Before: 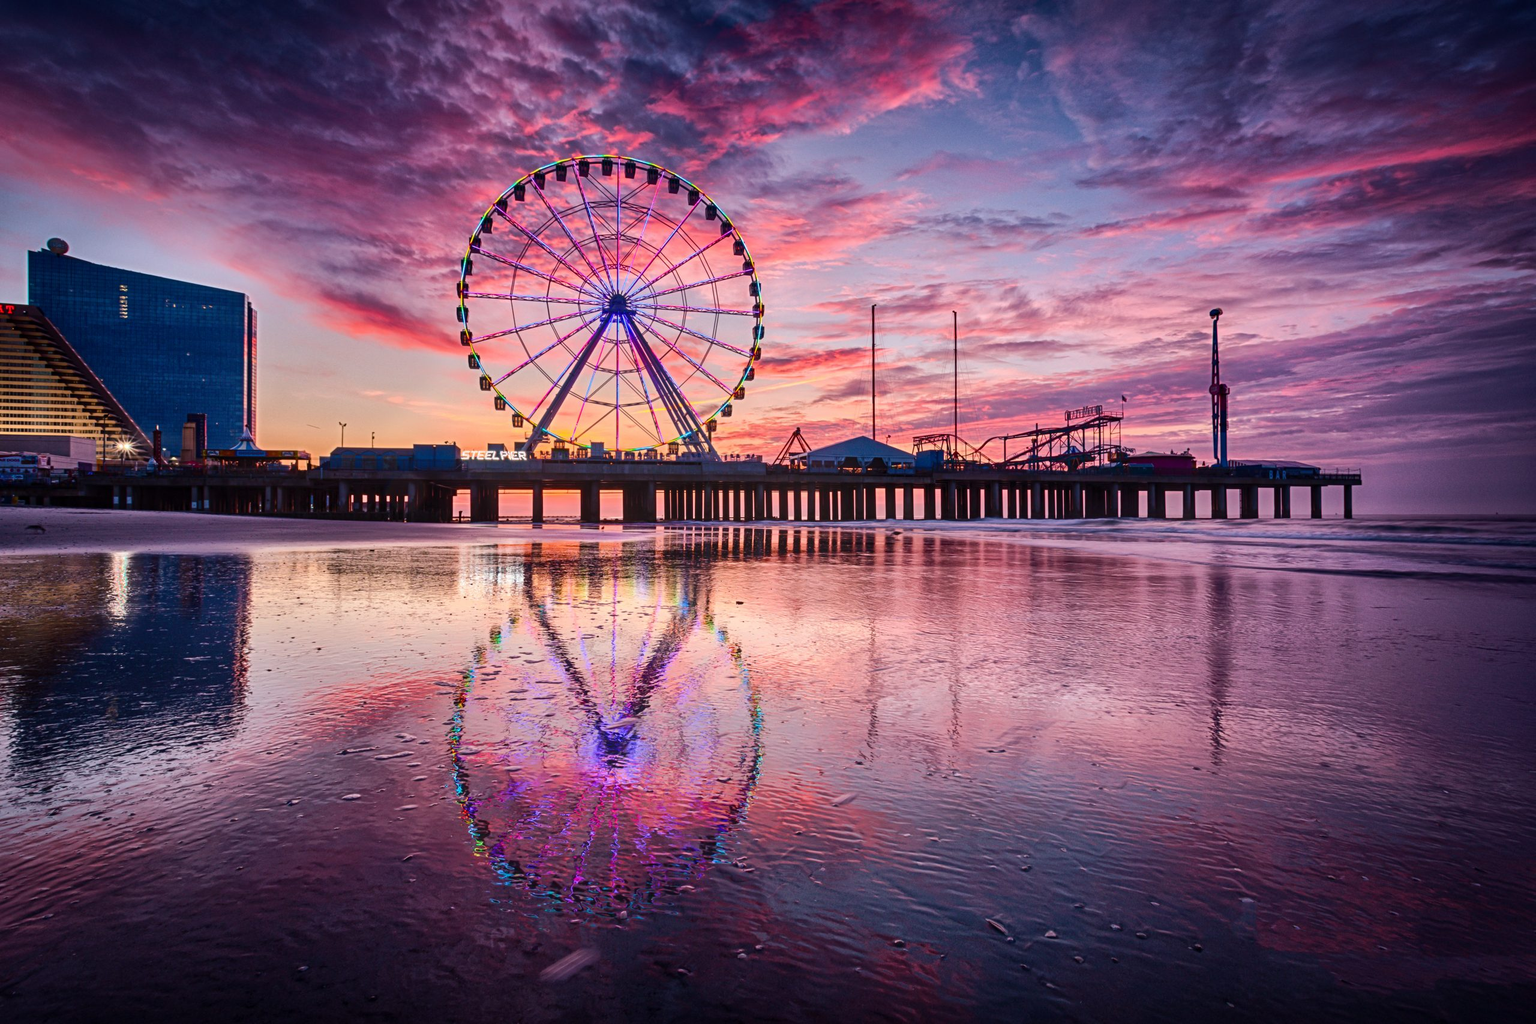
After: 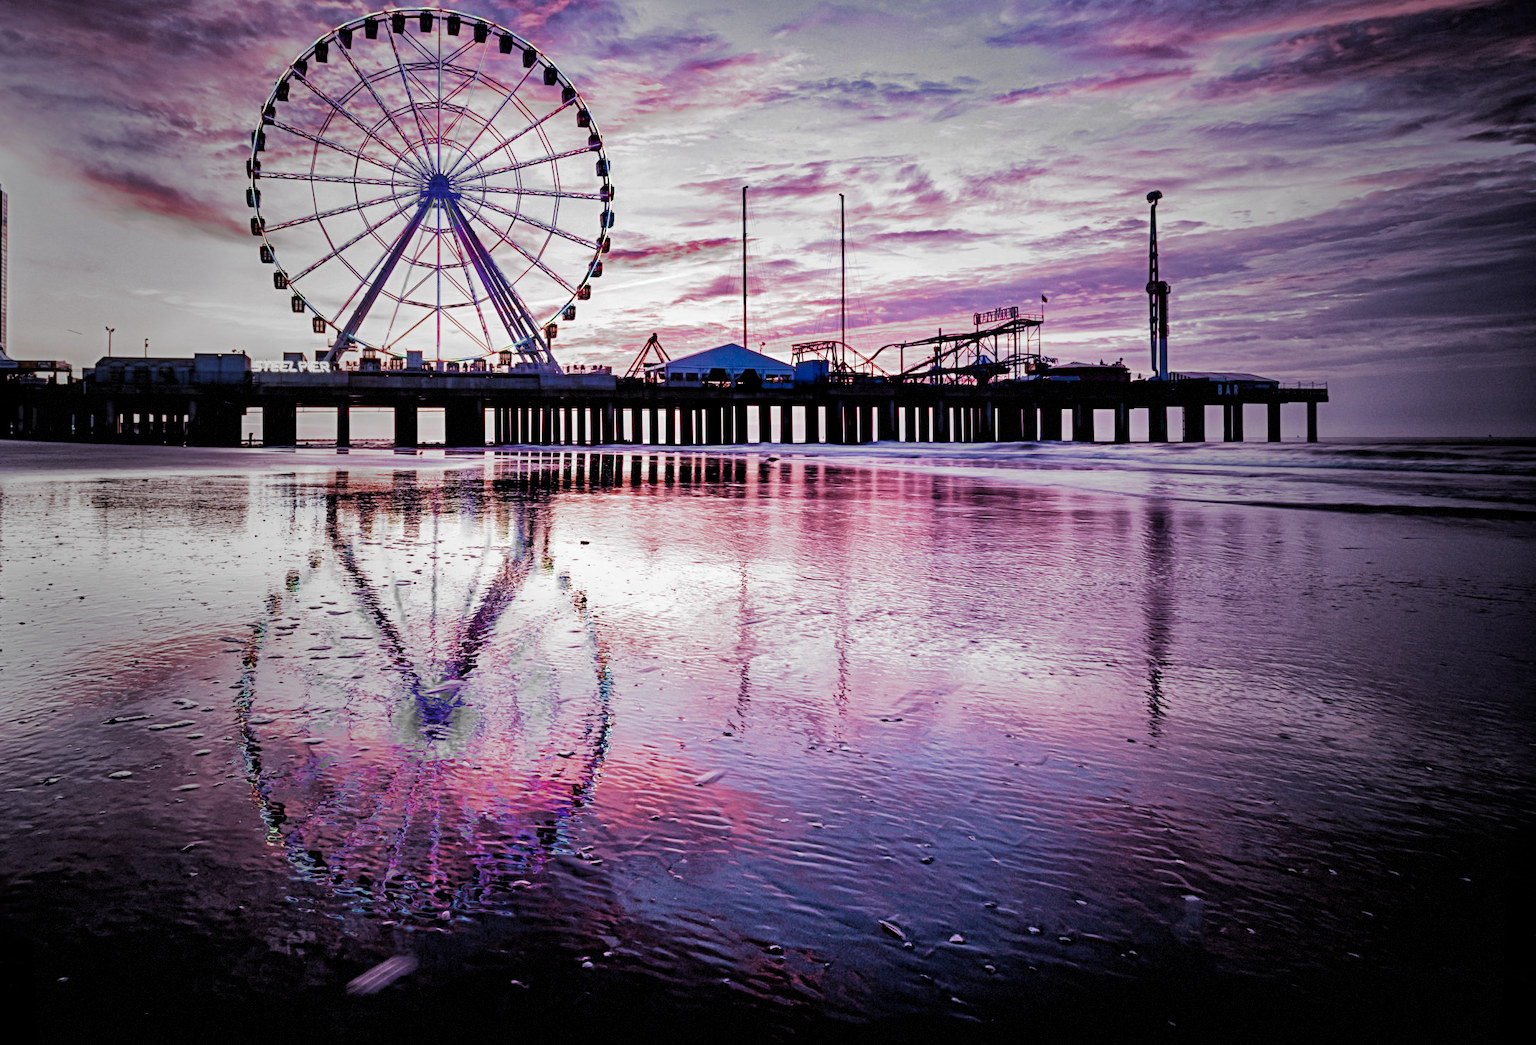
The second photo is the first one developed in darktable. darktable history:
crop: left 16.366%, top 14.59%
shadows and highlights: shadows 33.35, highlights -46.84, compress 49.61%, soften with gaussian
vignetting: fall-off start 18.99%, fall-off radius 137.03%, width/height ratio 0.619, shape 0.582, dithering 8-bit output
color balance rgb: power › hue 206.06°, perceptual saturation grading › global saturation 0.706%, perceptual brilliance grading › global brilliance 11.051%, global vibrance 20%
color calibration: illuminant custom, x 0.373, y 0.388, temperature 4241.97 K
local contrast: mode bilateral grid, contrast 15, coarseness 37, detail 105%, midtone range 0.2
filmic rgb: black relative exposure -3.54 EV, white relative exposure 2.29 EV, hardness 3.41, add noise in highlights 0, color science v3 (2019), use custom middle-gray values true, contrast in highlights soft
